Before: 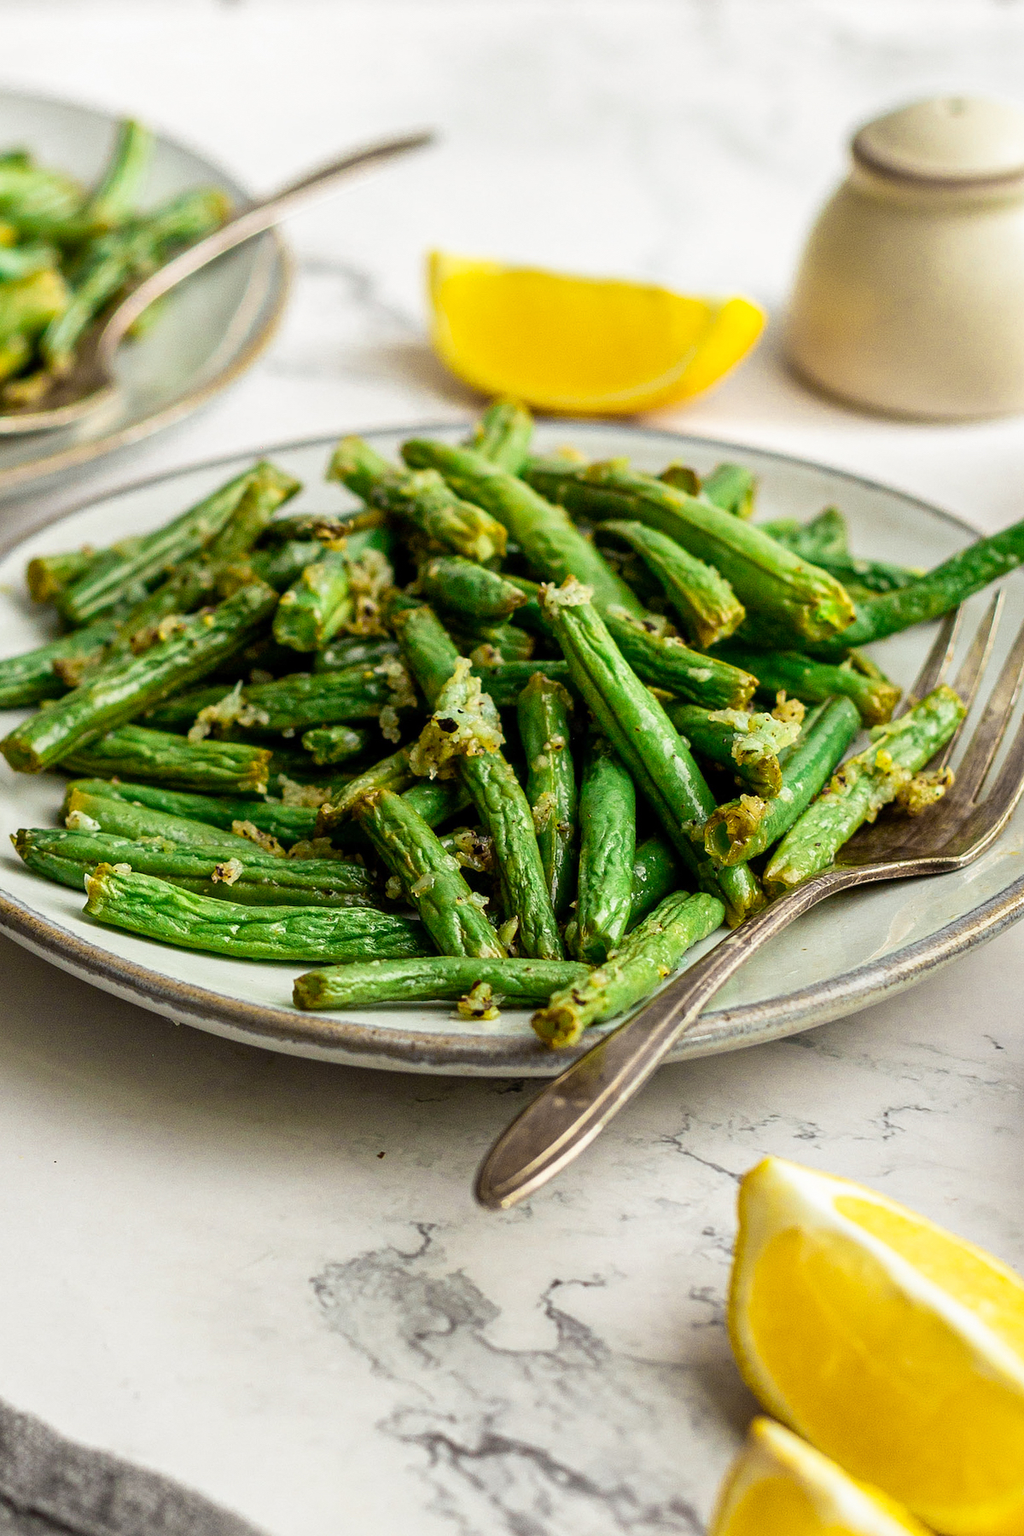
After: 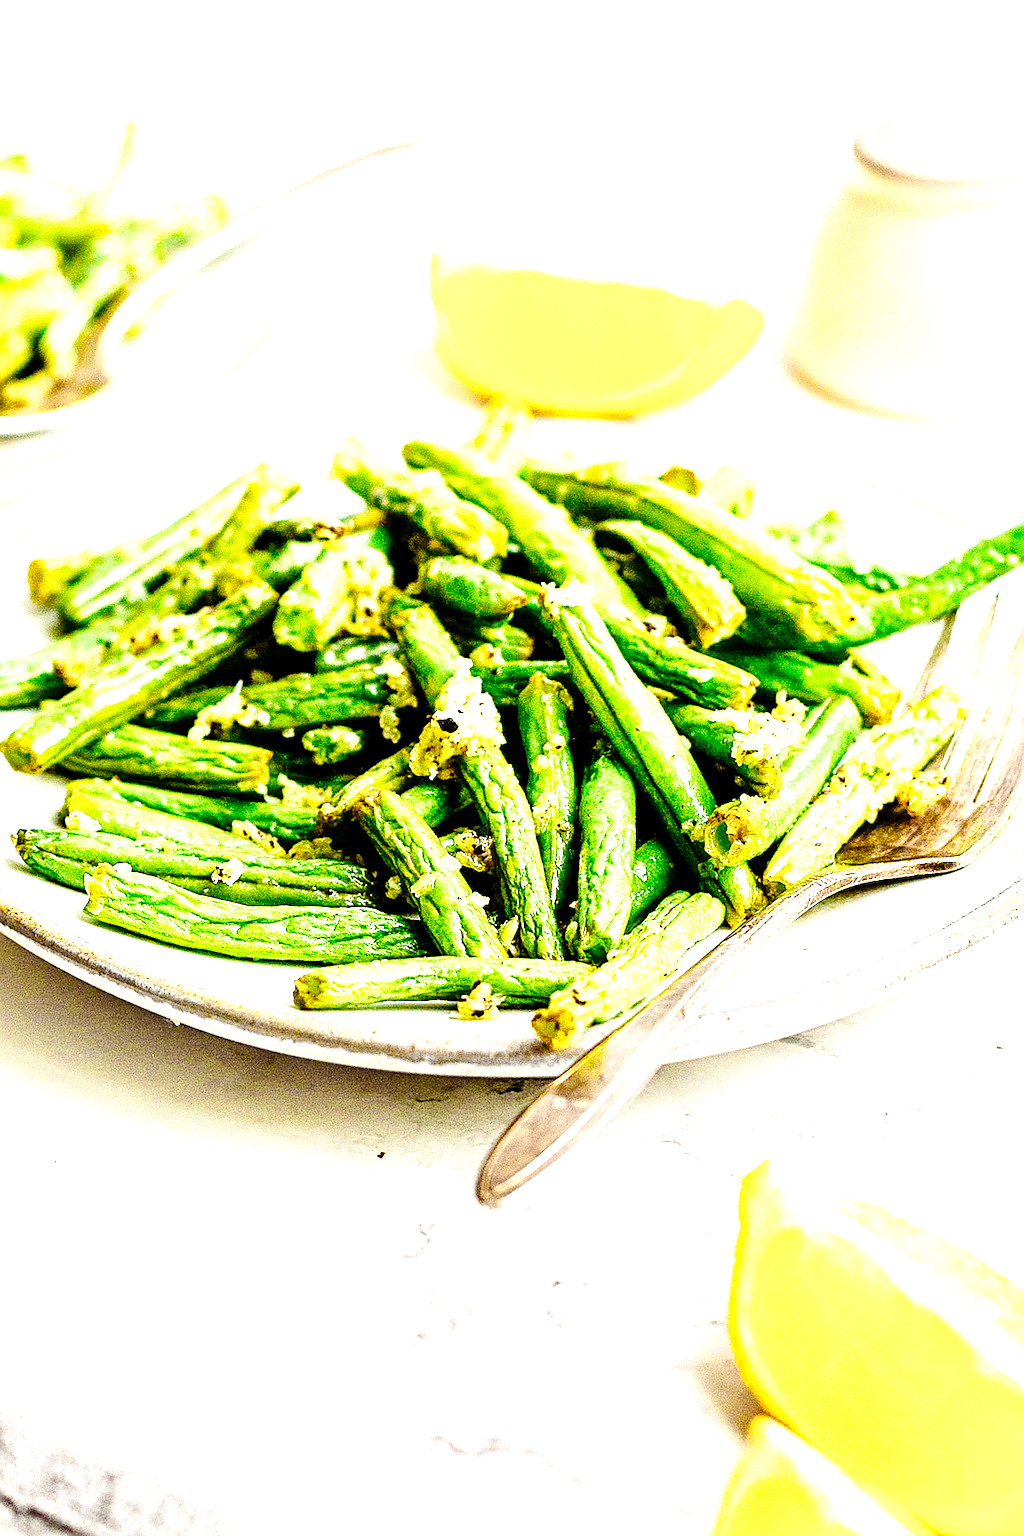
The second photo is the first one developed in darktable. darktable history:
exposure: exposure 1.99 EV, compensate highlight preservation false
base curve: curves: ch0 [(0, 0) (0.036, 0.025) (0.121, 0.166) (0.206, 0.329) (0.605, 0.79) (1, 1)], preserve colors none
sharpen: on, module defaults
color balance rgb: highlights gain › luminance 17.236%, global offset › luminance -1.014%, perceptual saturation grading › global saturation 10.469%, contrast 5.746%
